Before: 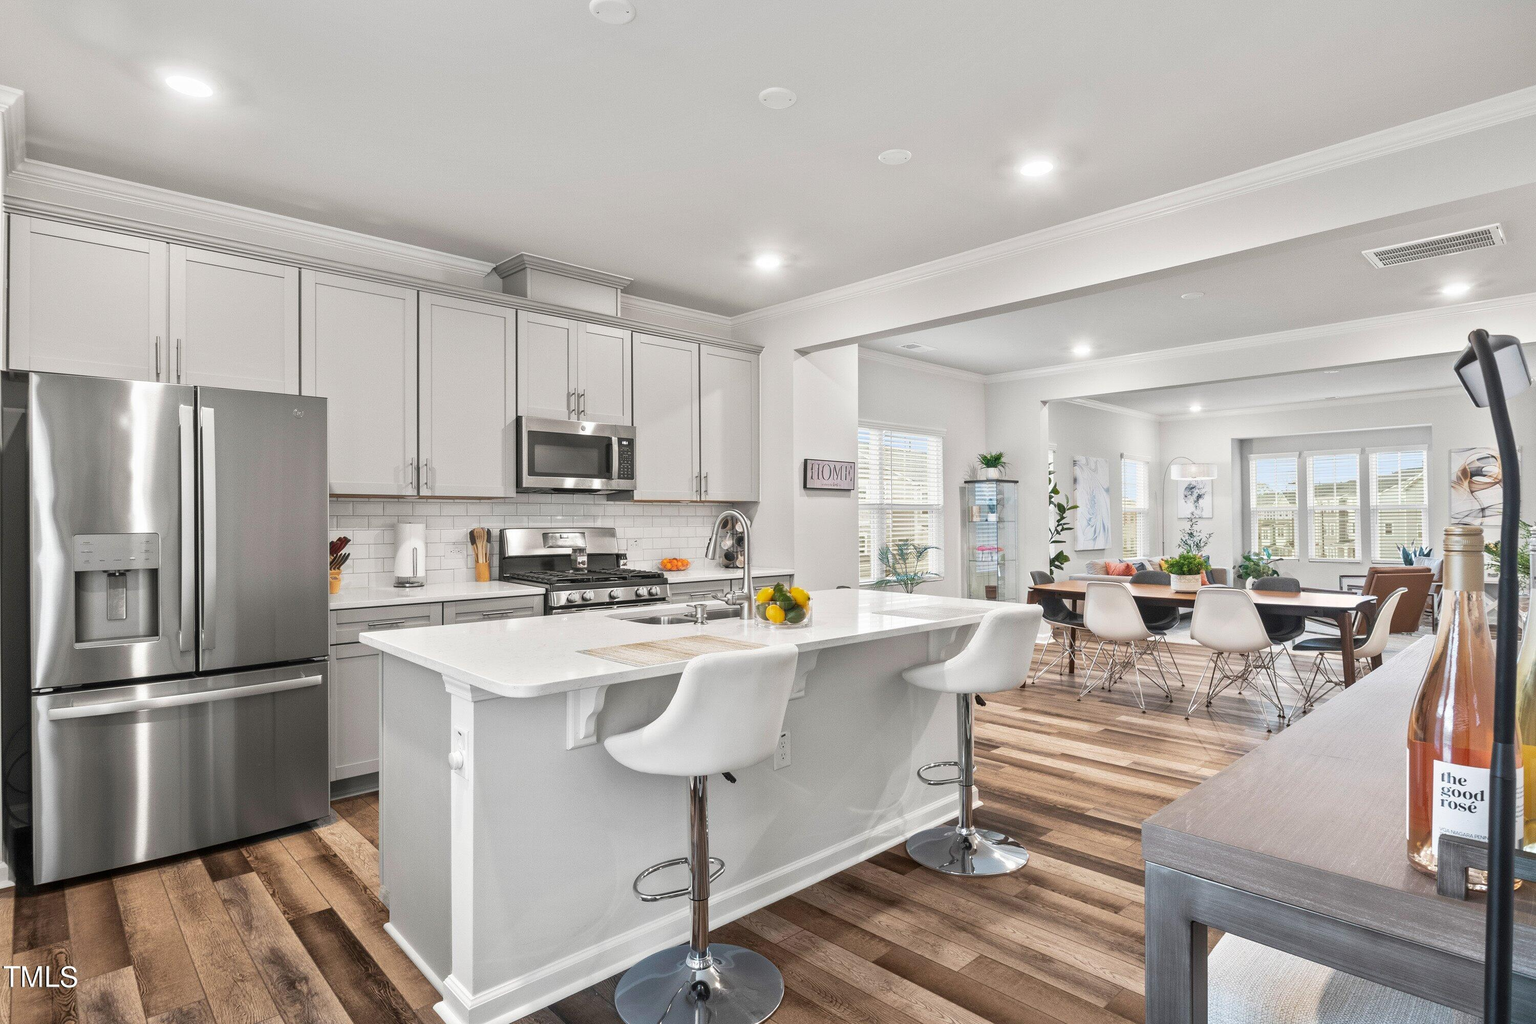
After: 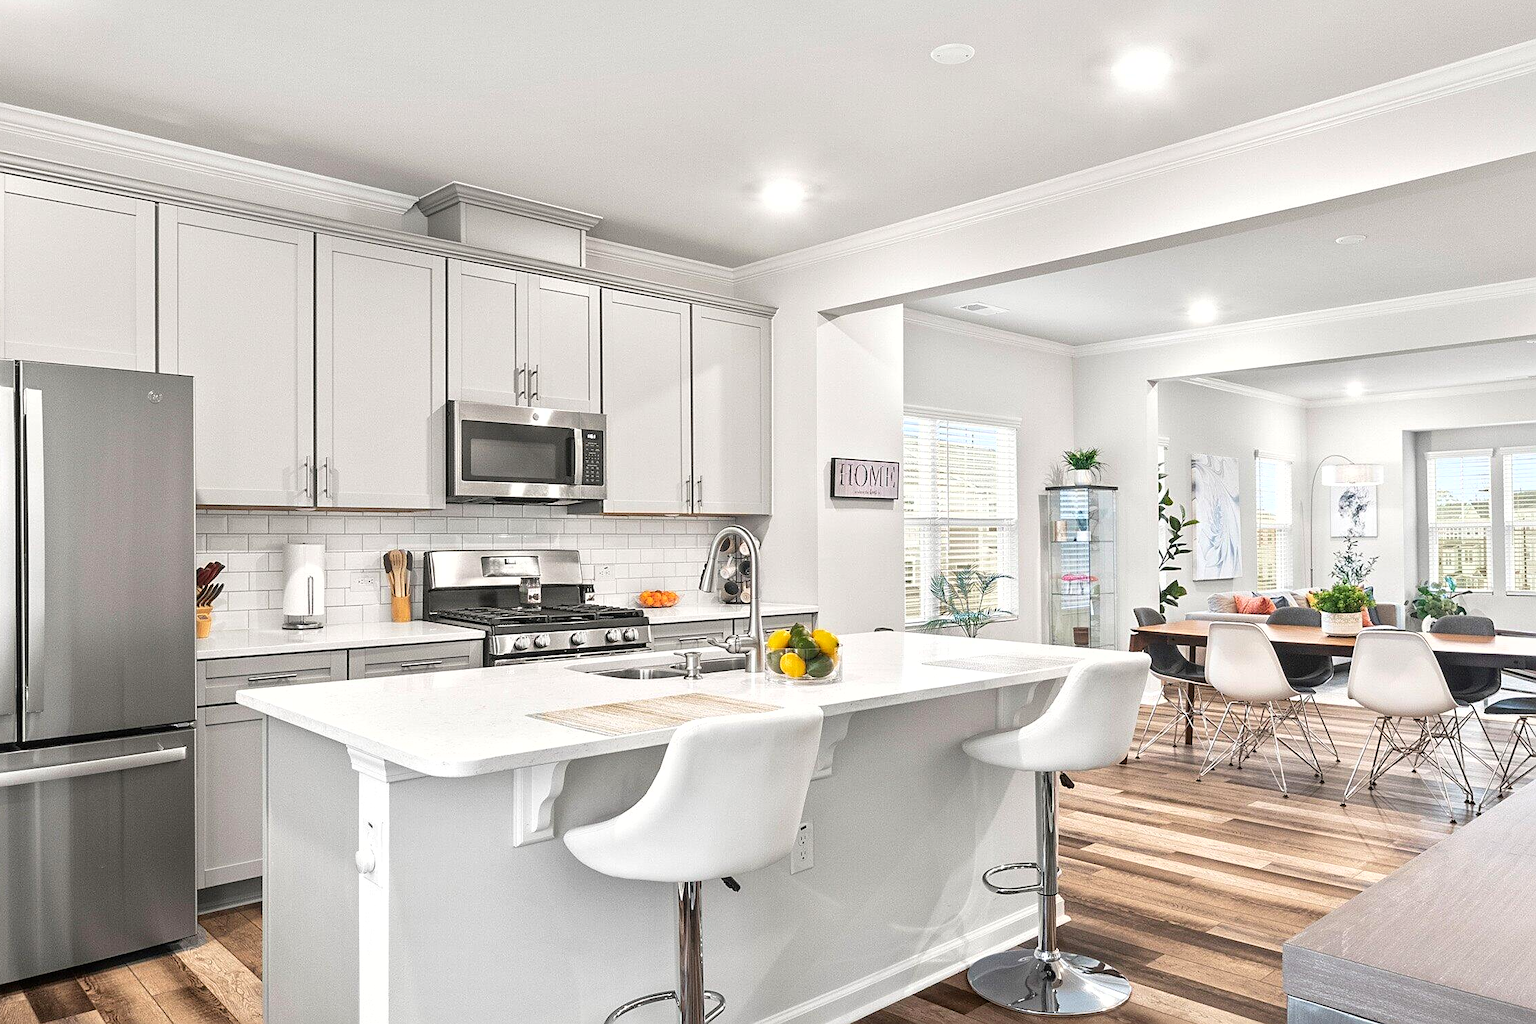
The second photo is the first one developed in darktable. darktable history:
sharpen: on, module defaults
crop and rotate: left 11.915%, top 11.429%, right 13.307%, bottom 13.733%
contrast brightness saturation: saturation 0.102
shadows and highlights: radius 110.45, shadows 51.36, white point adjustment 9.01, highlights -6, soften with gaussian
